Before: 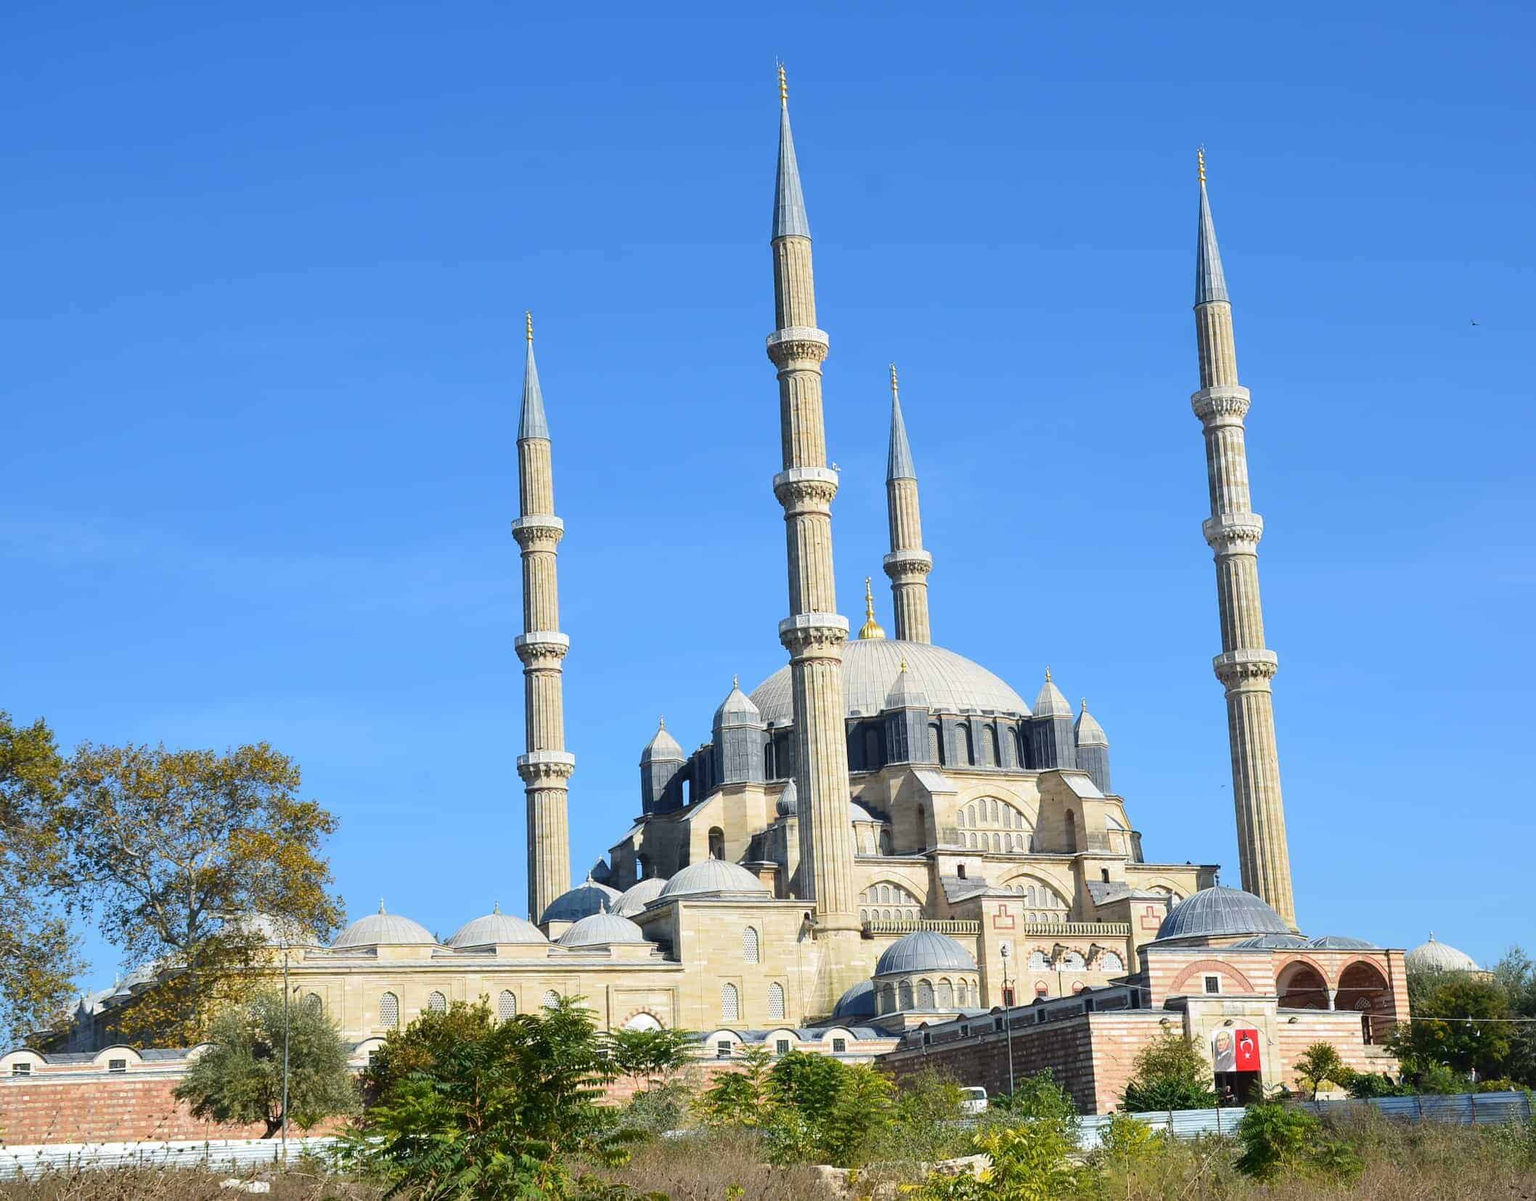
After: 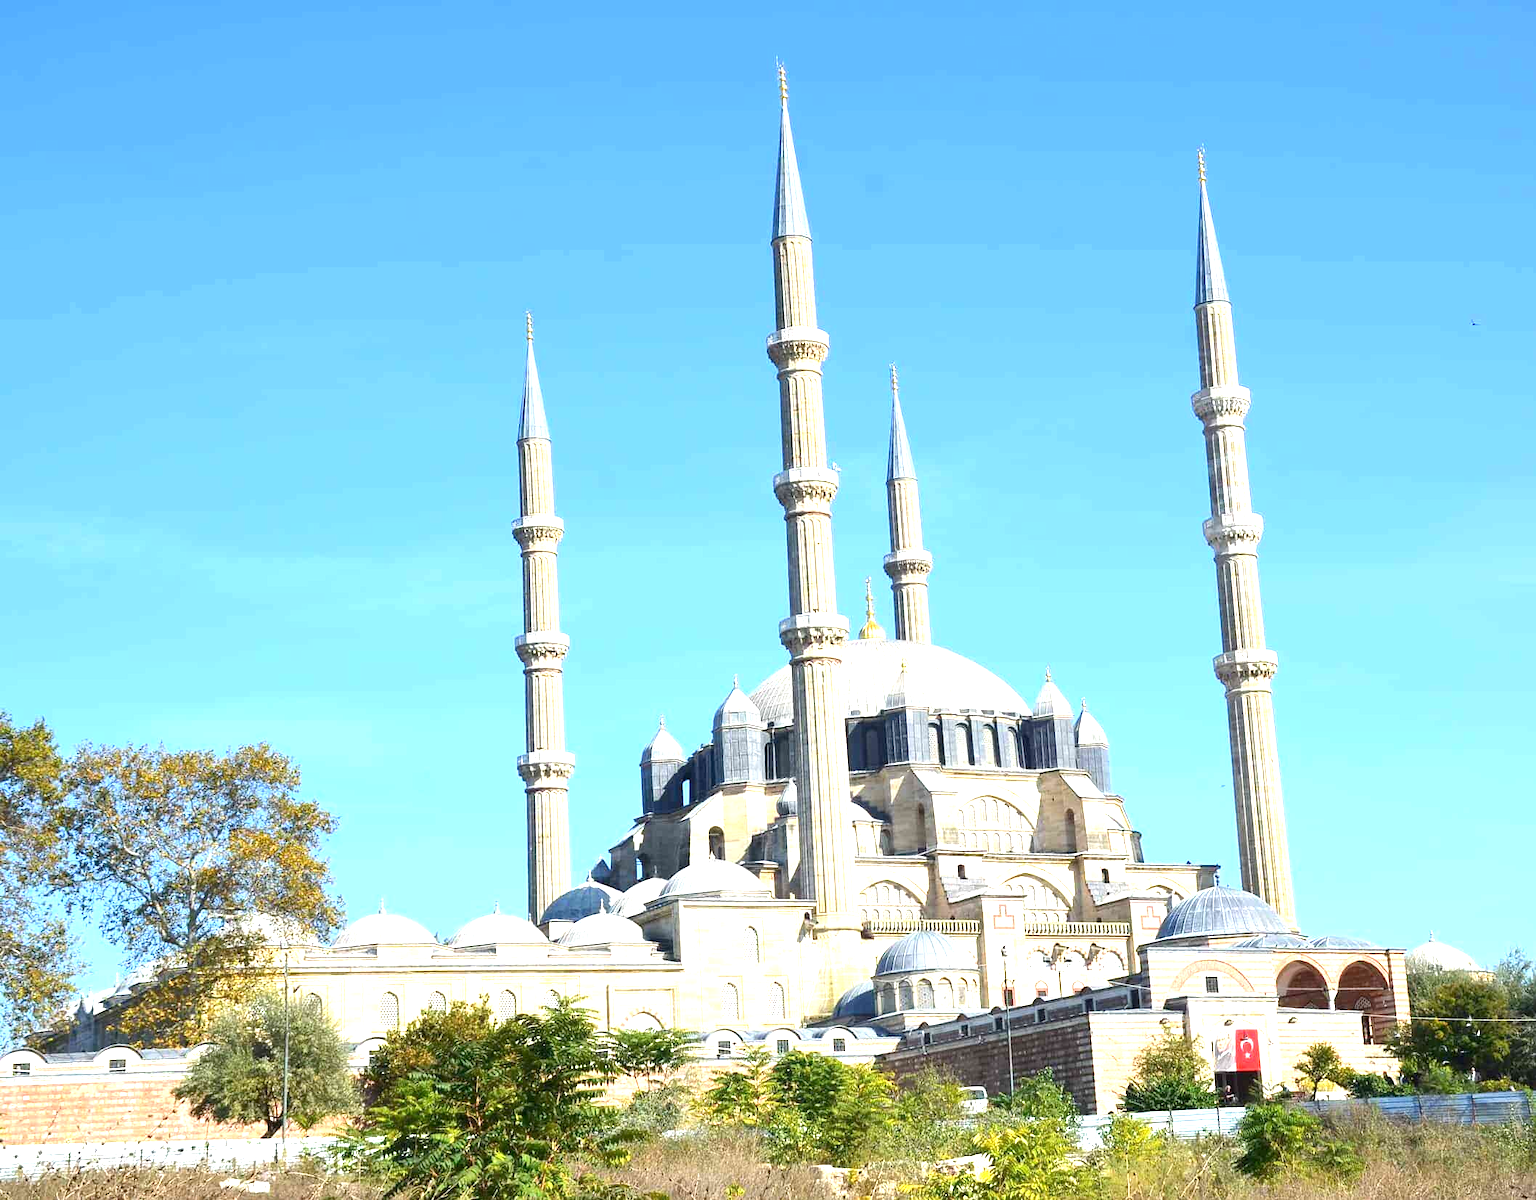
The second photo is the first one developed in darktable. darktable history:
exposure: black level correction 0.001, exposure 1.129 EV, compensate exposure bias true, compensate highlight preservation false
tone equalizer: on, module defaults
